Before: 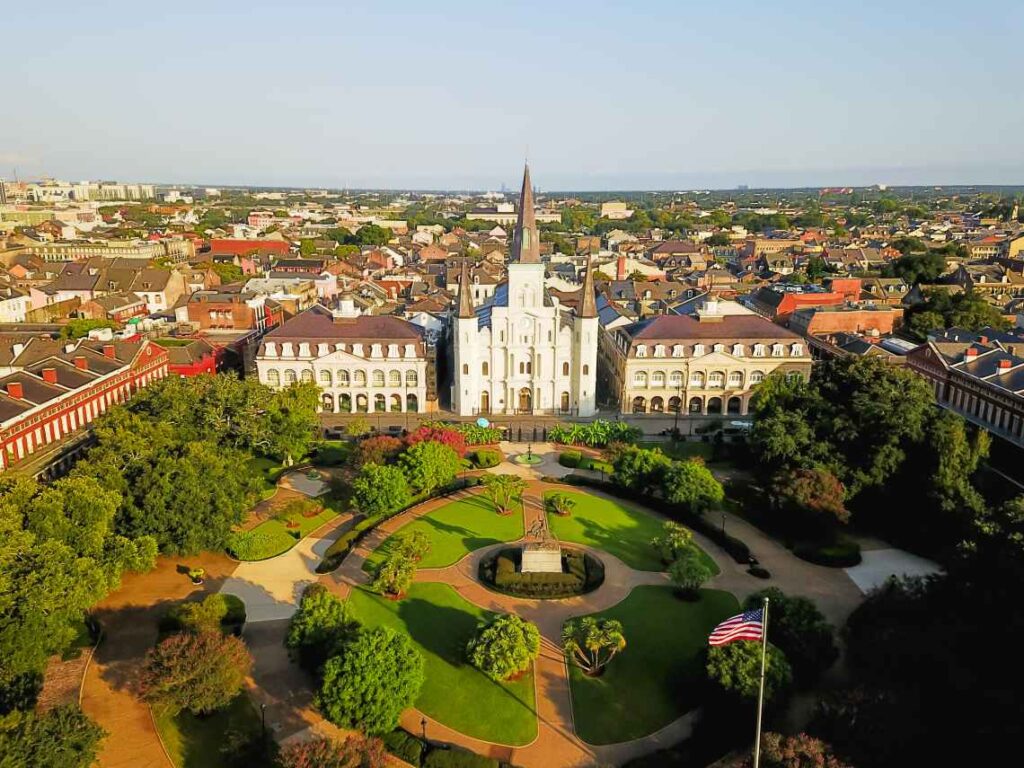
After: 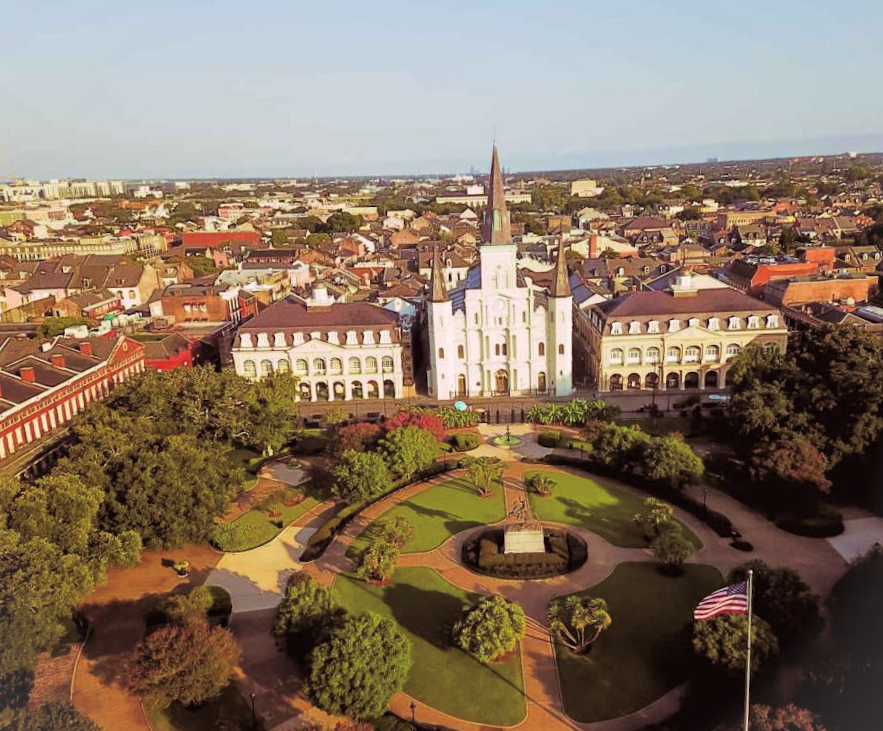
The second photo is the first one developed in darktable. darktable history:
rotate and perspective: rotation -2.12°, lens shift (vertical) 0.009, lens shift (horizontal) -0.008, automatic cropping original format, crop left 0.036, crop right 0.964, crop top 0.05, crop bottom 0.959
shadows and highlights: shadows 25, highlights -25
split-toning: highlights › hue 298.8°, highlights › saturation 0.73, compress 41.76%
crop: right 9.509%, bottom 0.031%
vignetting: fall-off start 100%, brightness 0.05, saturation 0
tone equalizer: on, module defaults
